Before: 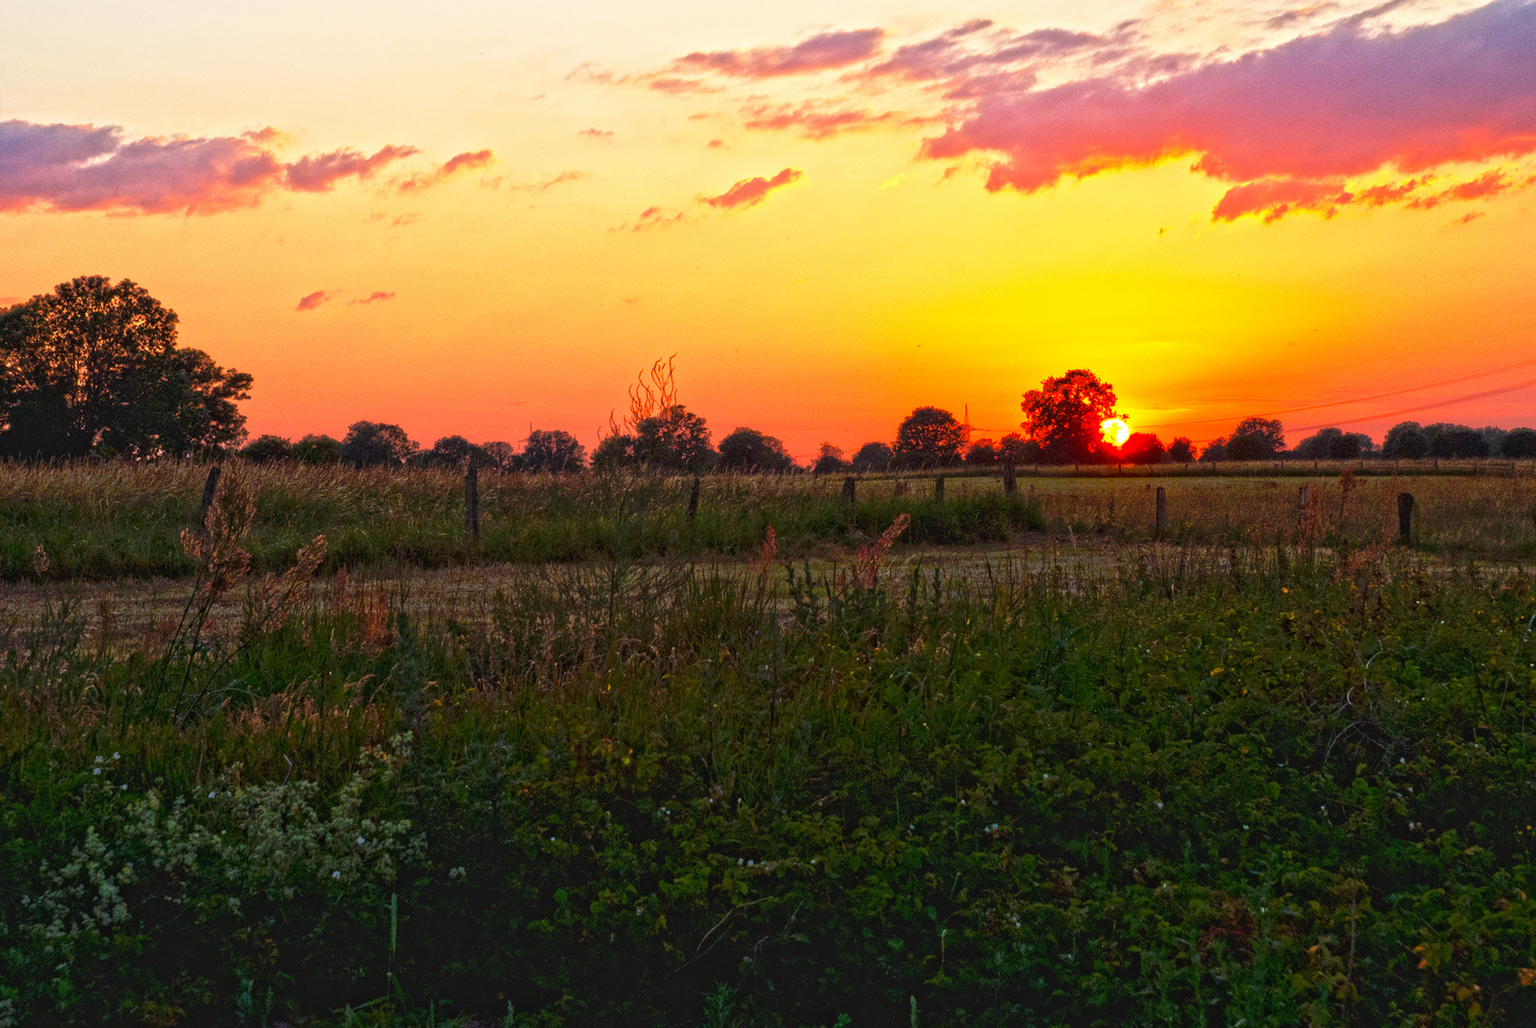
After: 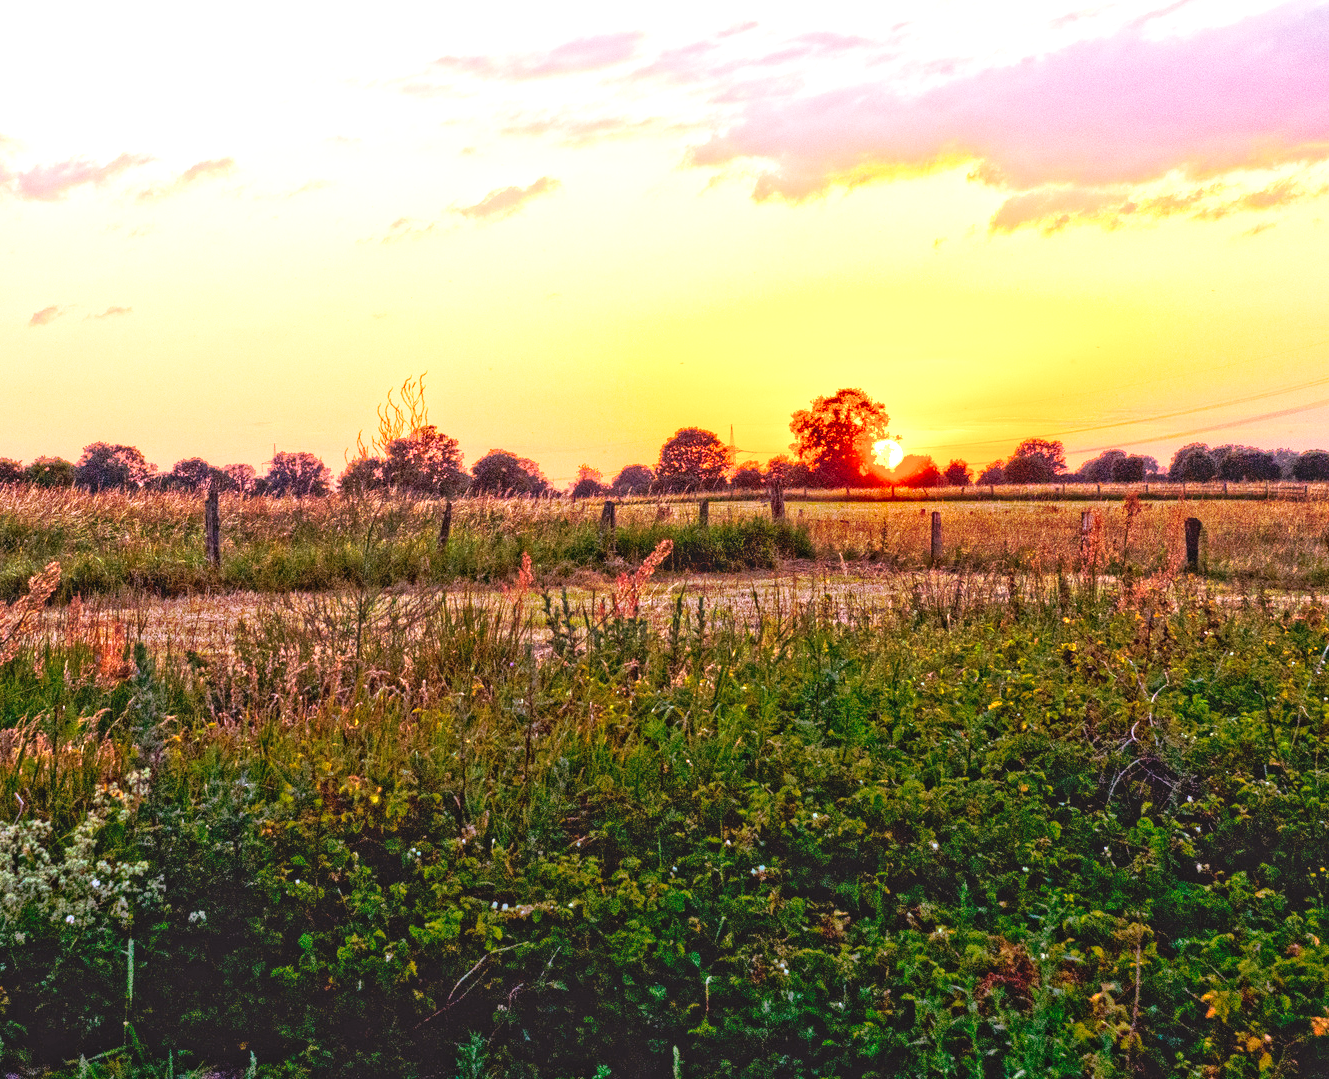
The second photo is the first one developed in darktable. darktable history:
exposure: black level correction 0, exposure 1.1 EV, compensate exposure bias true, compensate highlight preservation false
local contrast: on, module defaults
crop: left 17.582%, bottom 0.031%
white balance: red 1.188, blue 1.11
tone equalizer: on, module defaults
contrast brightness saturation: contrast 0.01, saturation -0.05
base curve: curves: ch0 [(0, 0) (0.028, 0.03) (0.121, 0.232) (0.46, 0.748) (0.859, 0.968) (1, 1)], preserve colors none
